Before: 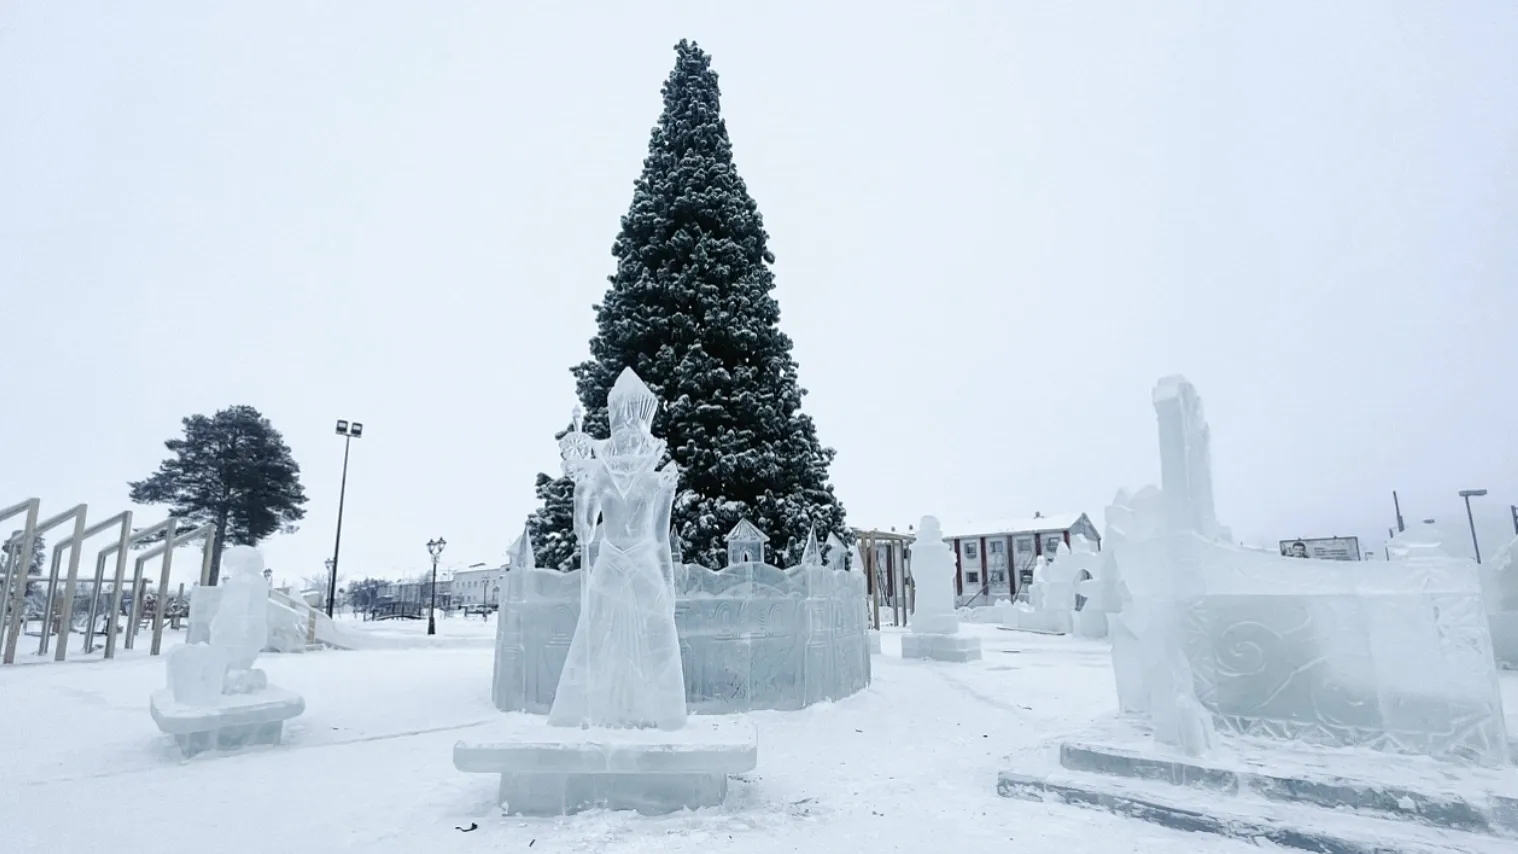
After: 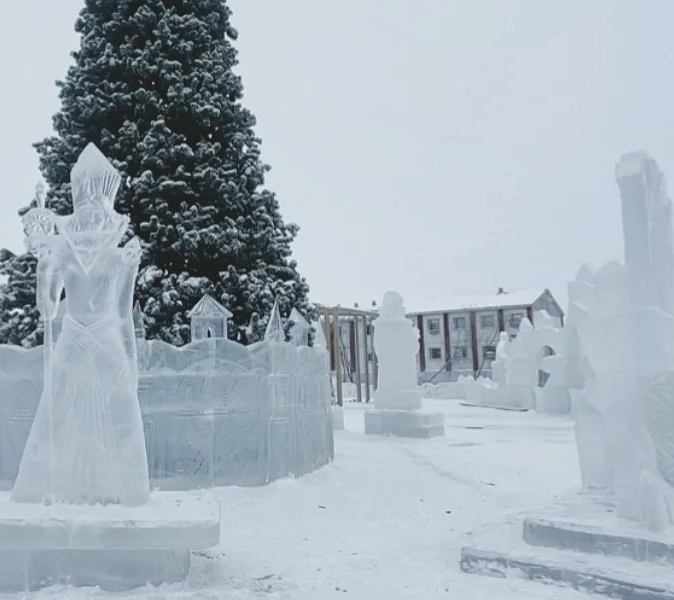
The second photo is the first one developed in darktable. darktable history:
shadows and highlights: shadows 10, white point adjustment 1, highlights -40
contrast brightness saturation: contrast -0.15, brightness 0.05, saturation -0.12
crop: left 35.432%, top 26.233%, right 20.145%, bottom 3.432%
